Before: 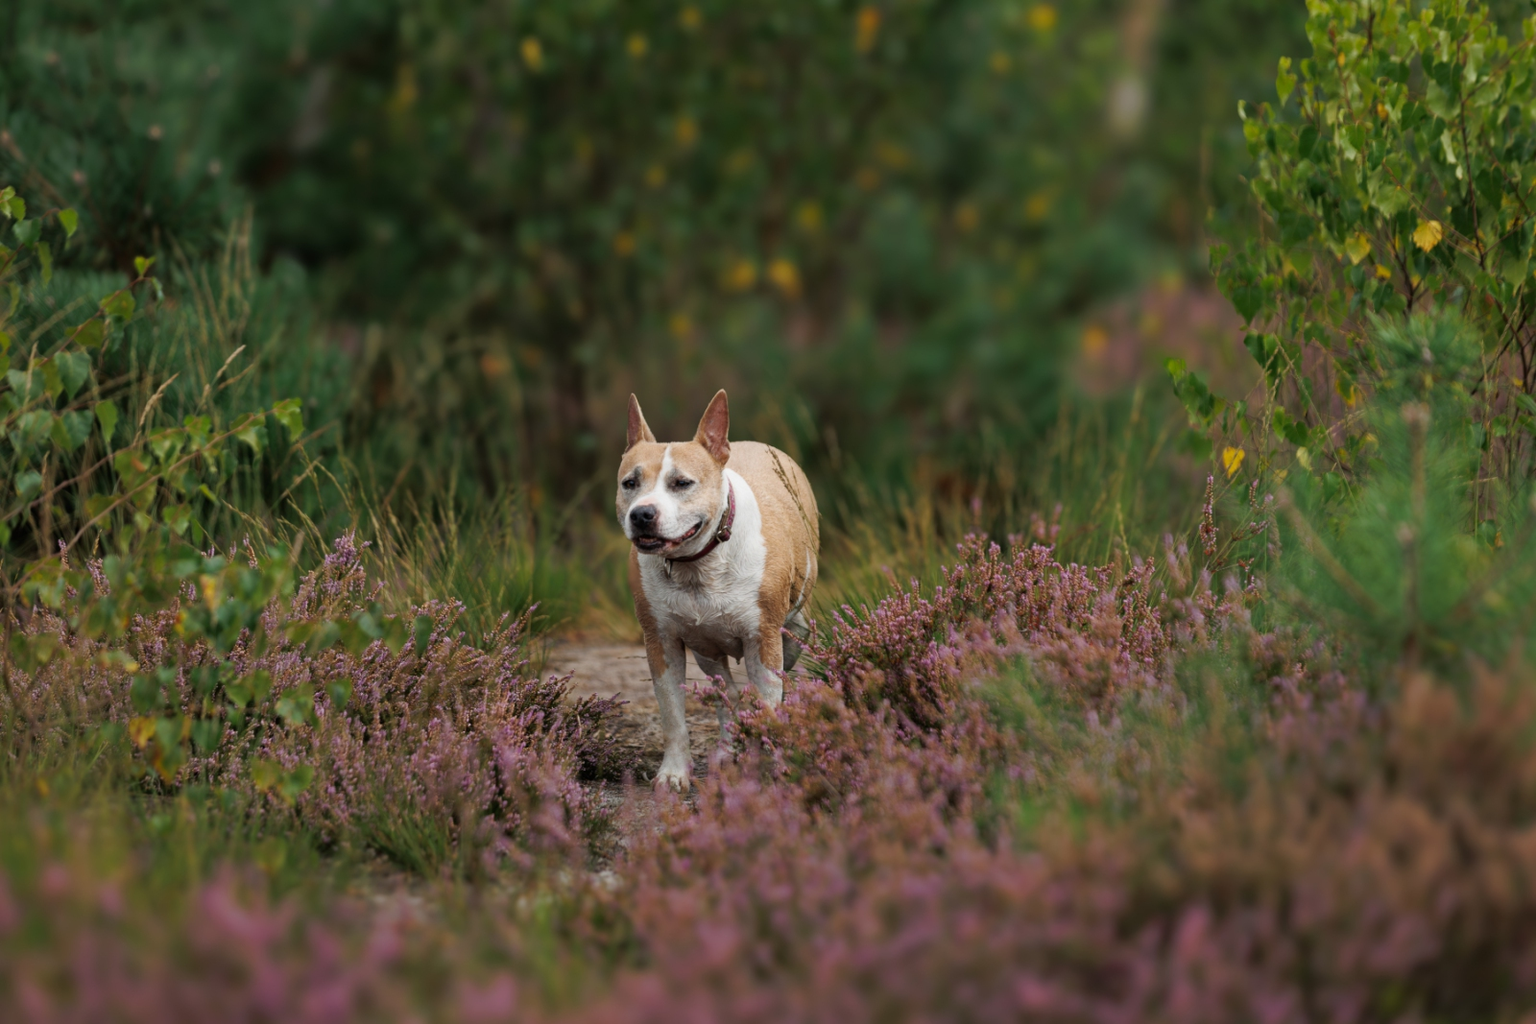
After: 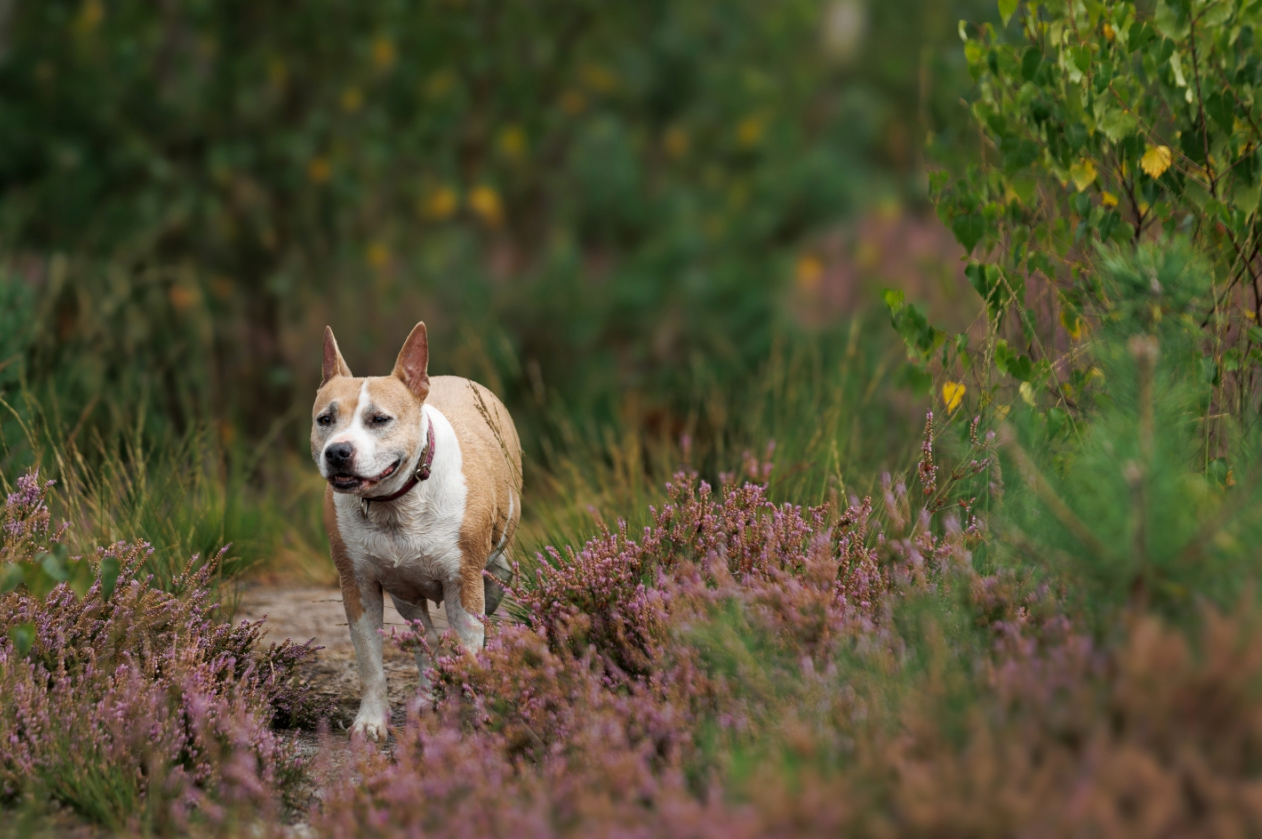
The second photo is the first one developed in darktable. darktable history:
exposure: black level correction 0.001, exposure 0.14 EV, compensate highlight preservation false
crop and rotate: left 20.74%, top 7.912%, right 0.375%, bottom 13.378%
